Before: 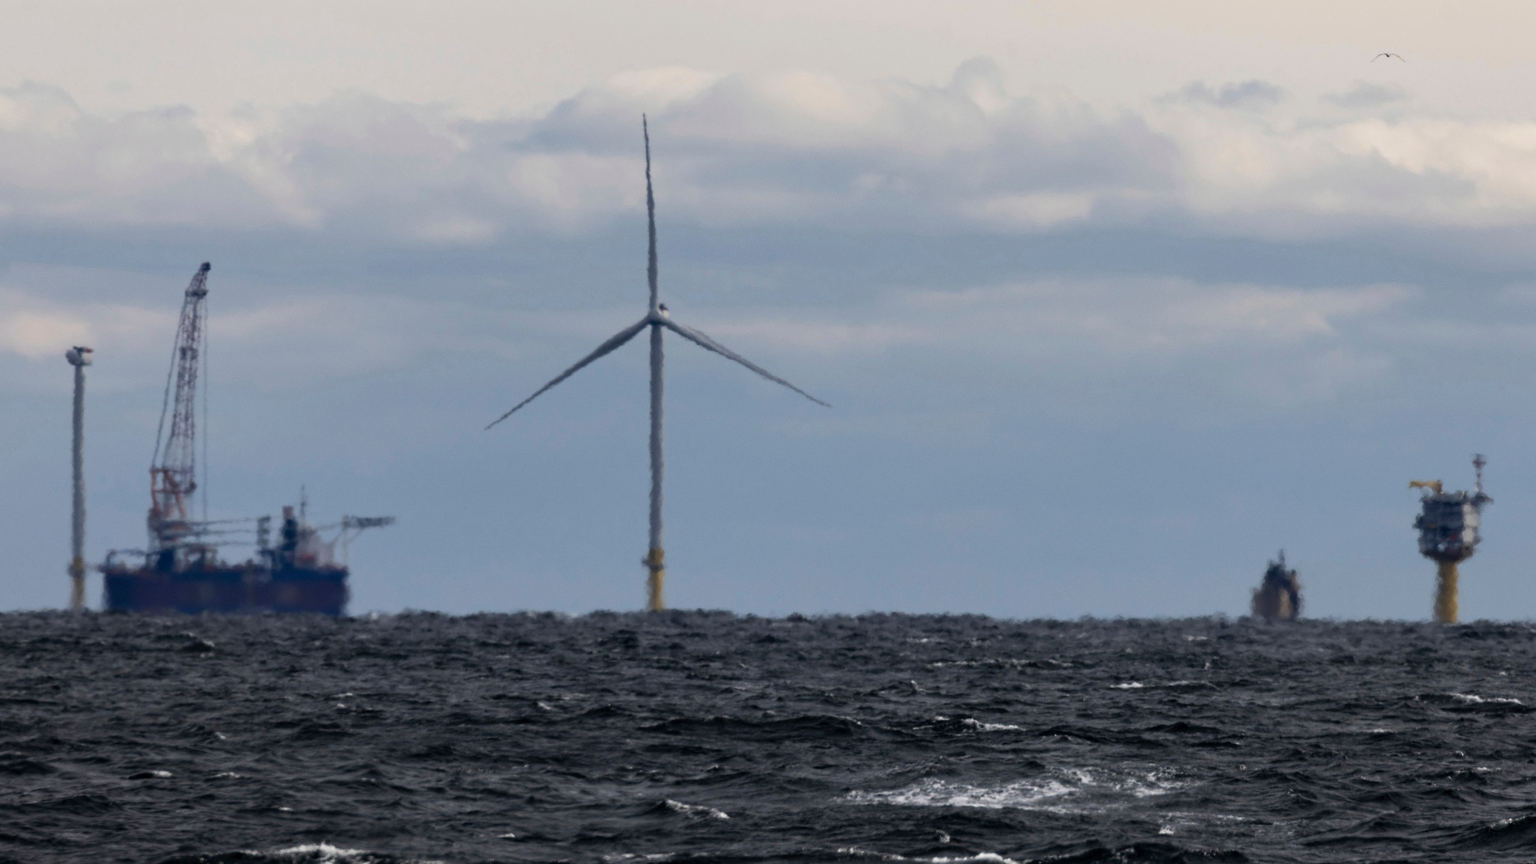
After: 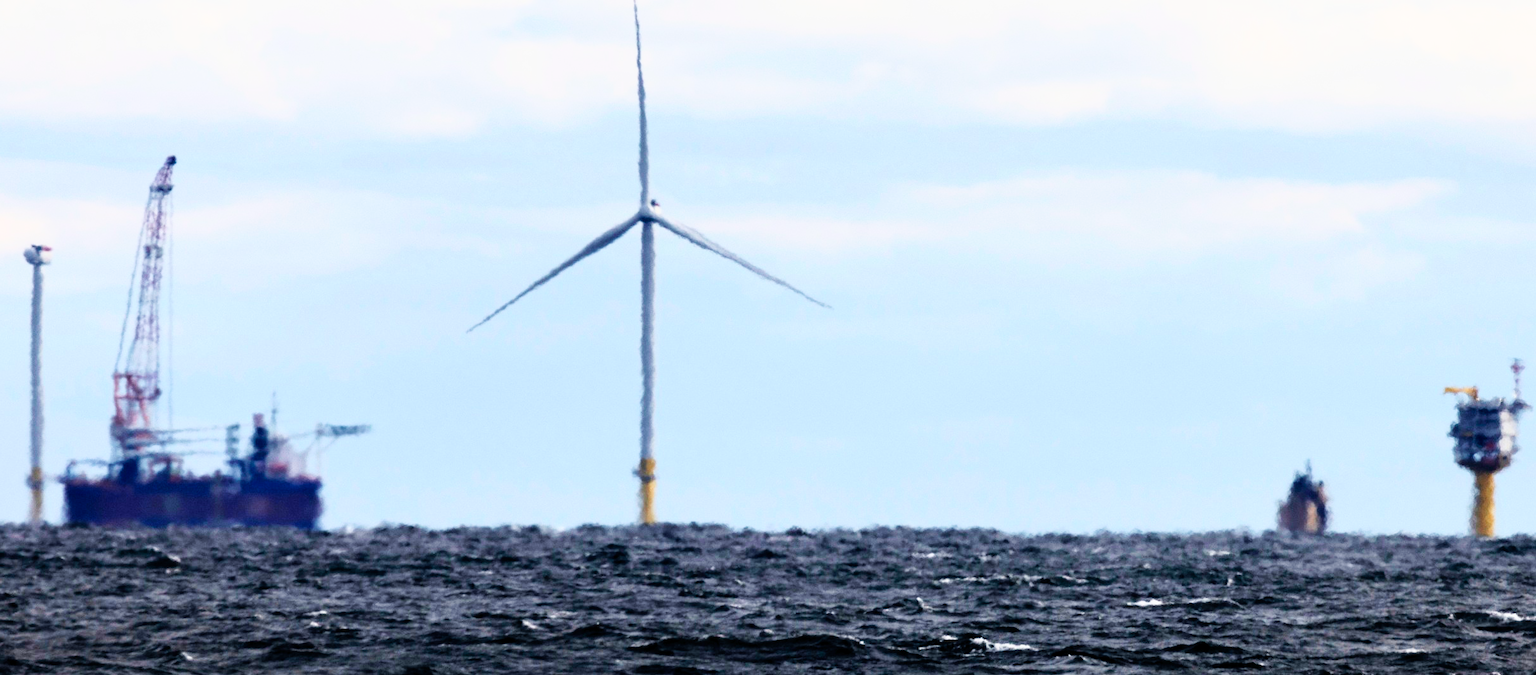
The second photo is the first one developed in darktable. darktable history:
base curve: curves: ch0 [(0, 0) (0, 0.001) (0.001, 0.001) (0.004, 0.002) (0.007, 0.004) (0.015, 0.013) (0.033, 0.045) (0.052, 0.096) (0.075, 0.17) (0.099, 0.241) (0.163, 0.42) (0.219, 0.55) (0.259, 0.616) (0.327, 0.722) (0.365, 0.765) (0.522, 0.873) (0.547, 0.881) (0.689, 0.919) (0.826, 0.952) (1, 1)], preserve colors none
crop and rotate: left 2.856%, top 13.345%, right 2.496%, bottom 12.638%
tone curve: curves: ch0 [(0, 0) (0.389, 0.458) (0.745, 0.82) (0.849, 0.917) (0.919, 0.969) (1, 1)]; ch1 [(0, 0) (0.437, 0.404) (0.5, 0.5) (0.529, 0.55) (0.58, 0.6) (0.616, 0.649) (1, 1)]; ch2 [(0, 0) (0.442, 0.428) (0.5, 0.5) (0.525, 0.543) (0.585, 0.62) (1, 1)], color space Lab, independent channels, preserve colors none
color balance rgb: global offset › luminance -0.236%, perceptual saturation grading › global saturation 0.992%
